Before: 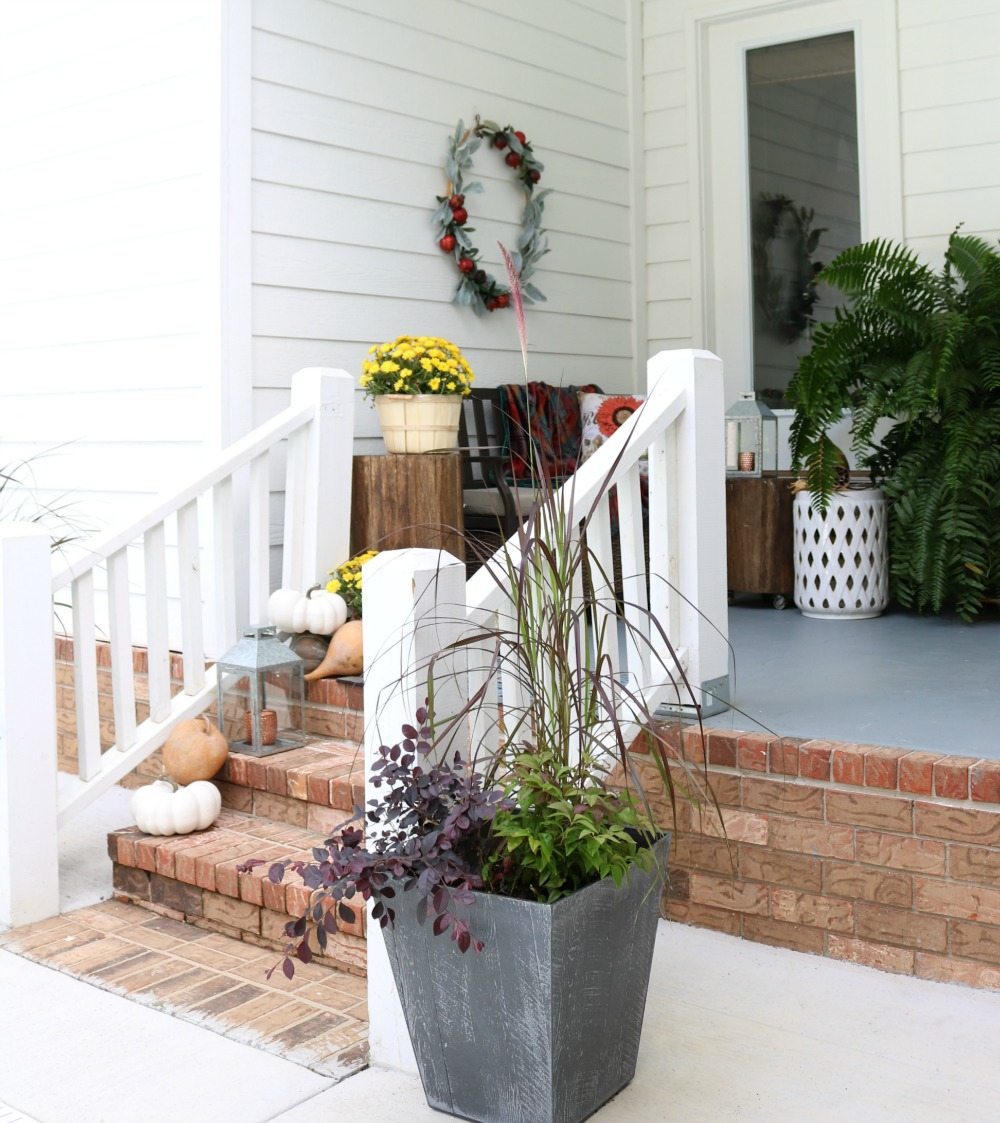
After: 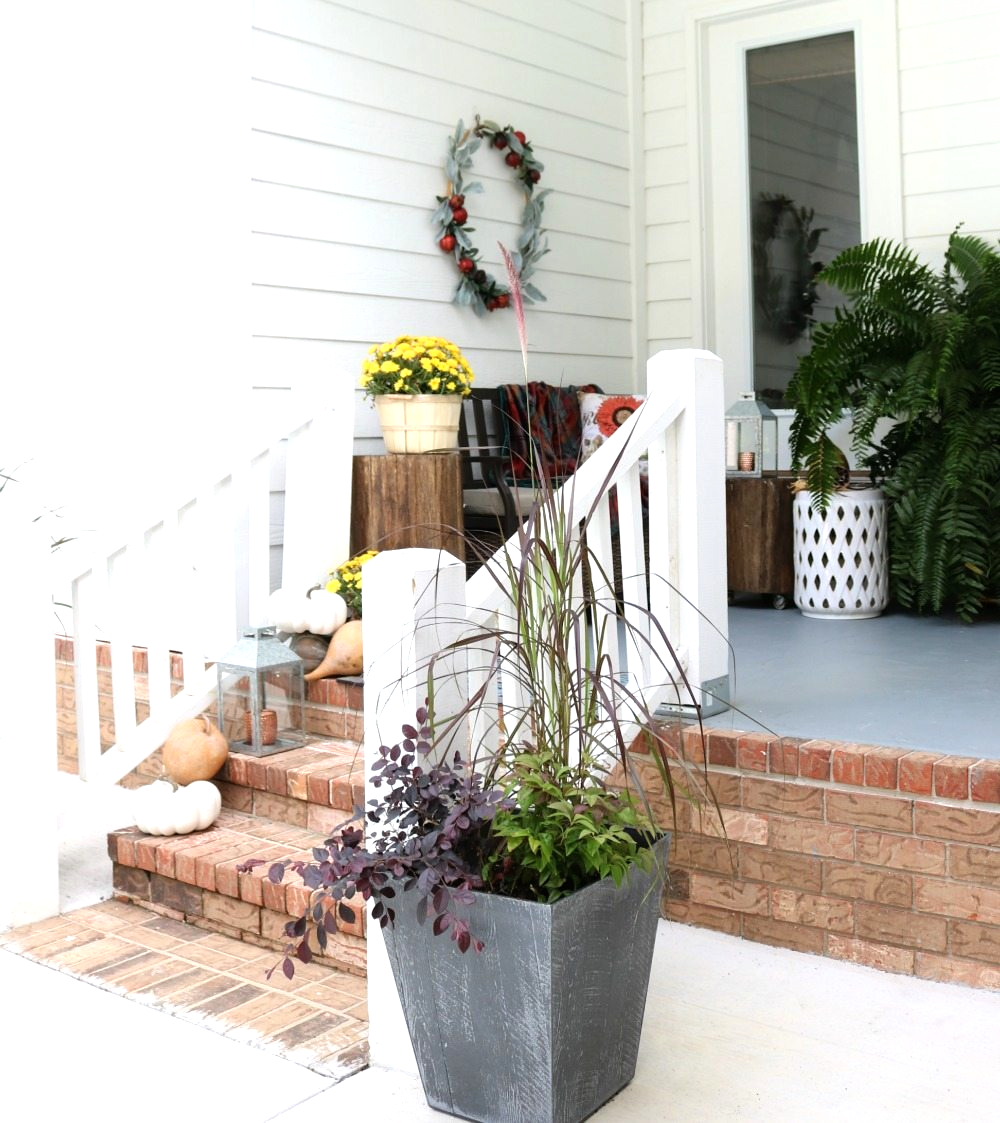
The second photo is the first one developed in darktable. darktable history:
tone equalizer: -8 EV -0.401 EV, -7 EV -0.369 EV, -6 EV -0.333 EV, -5 EV -0.218 EV, -3 EV 0.245 EV, -2 EV 0.363 EV, -1 EV 0.38 EV, +0 EV 0.411 EV, mask exposure compensation -0.485 EV
